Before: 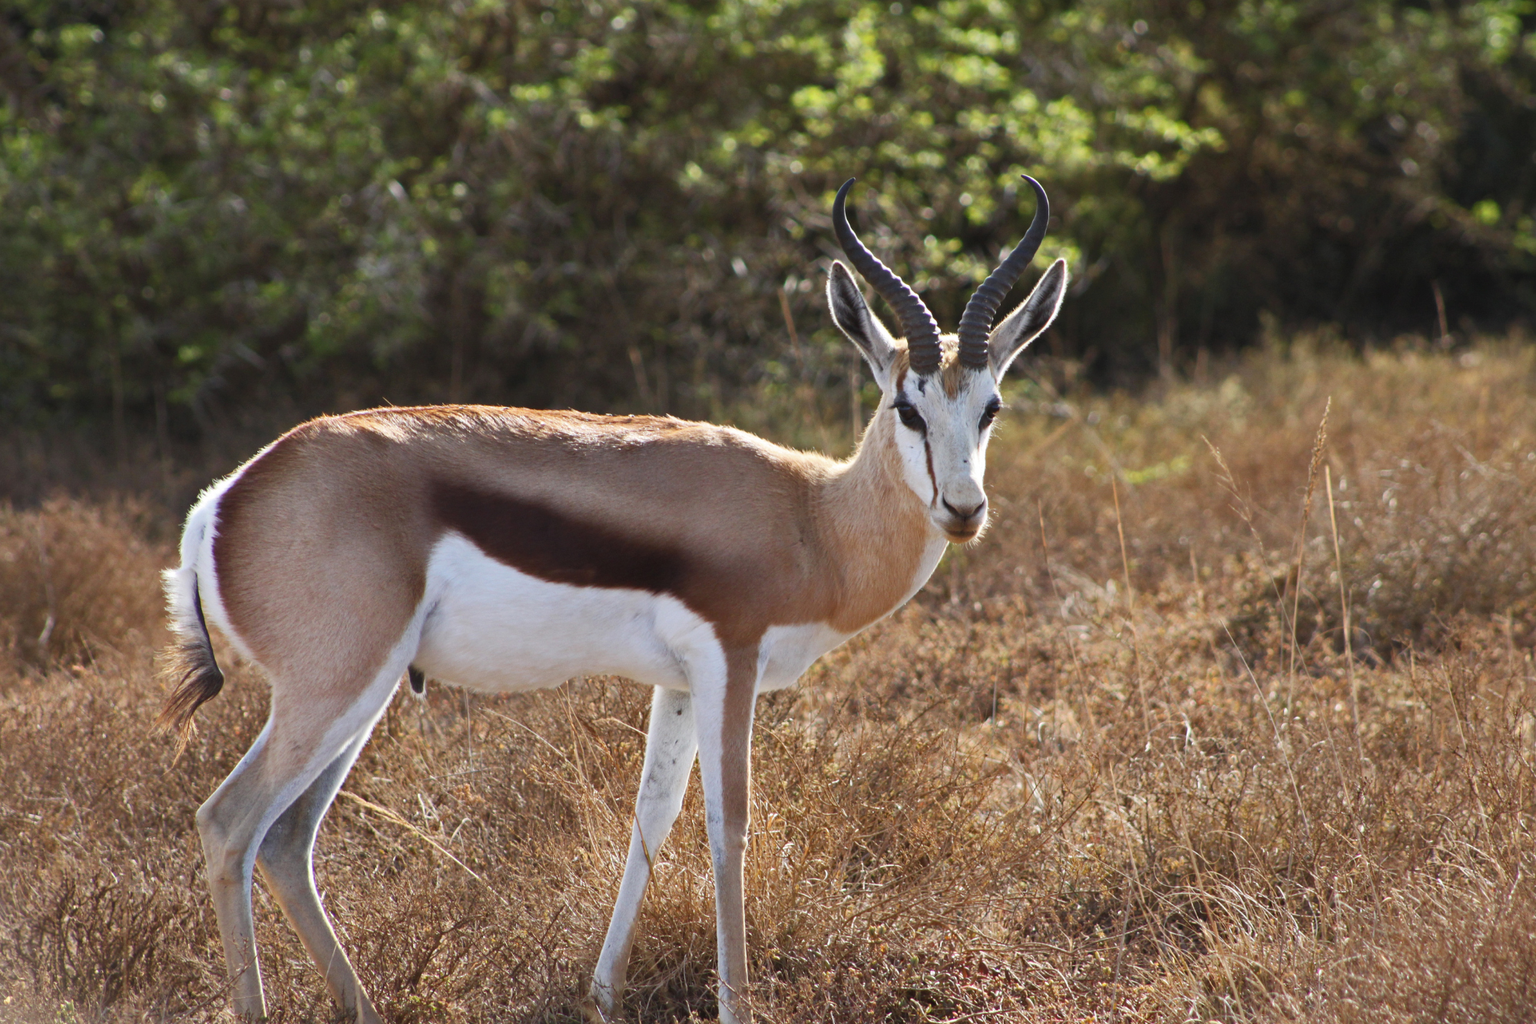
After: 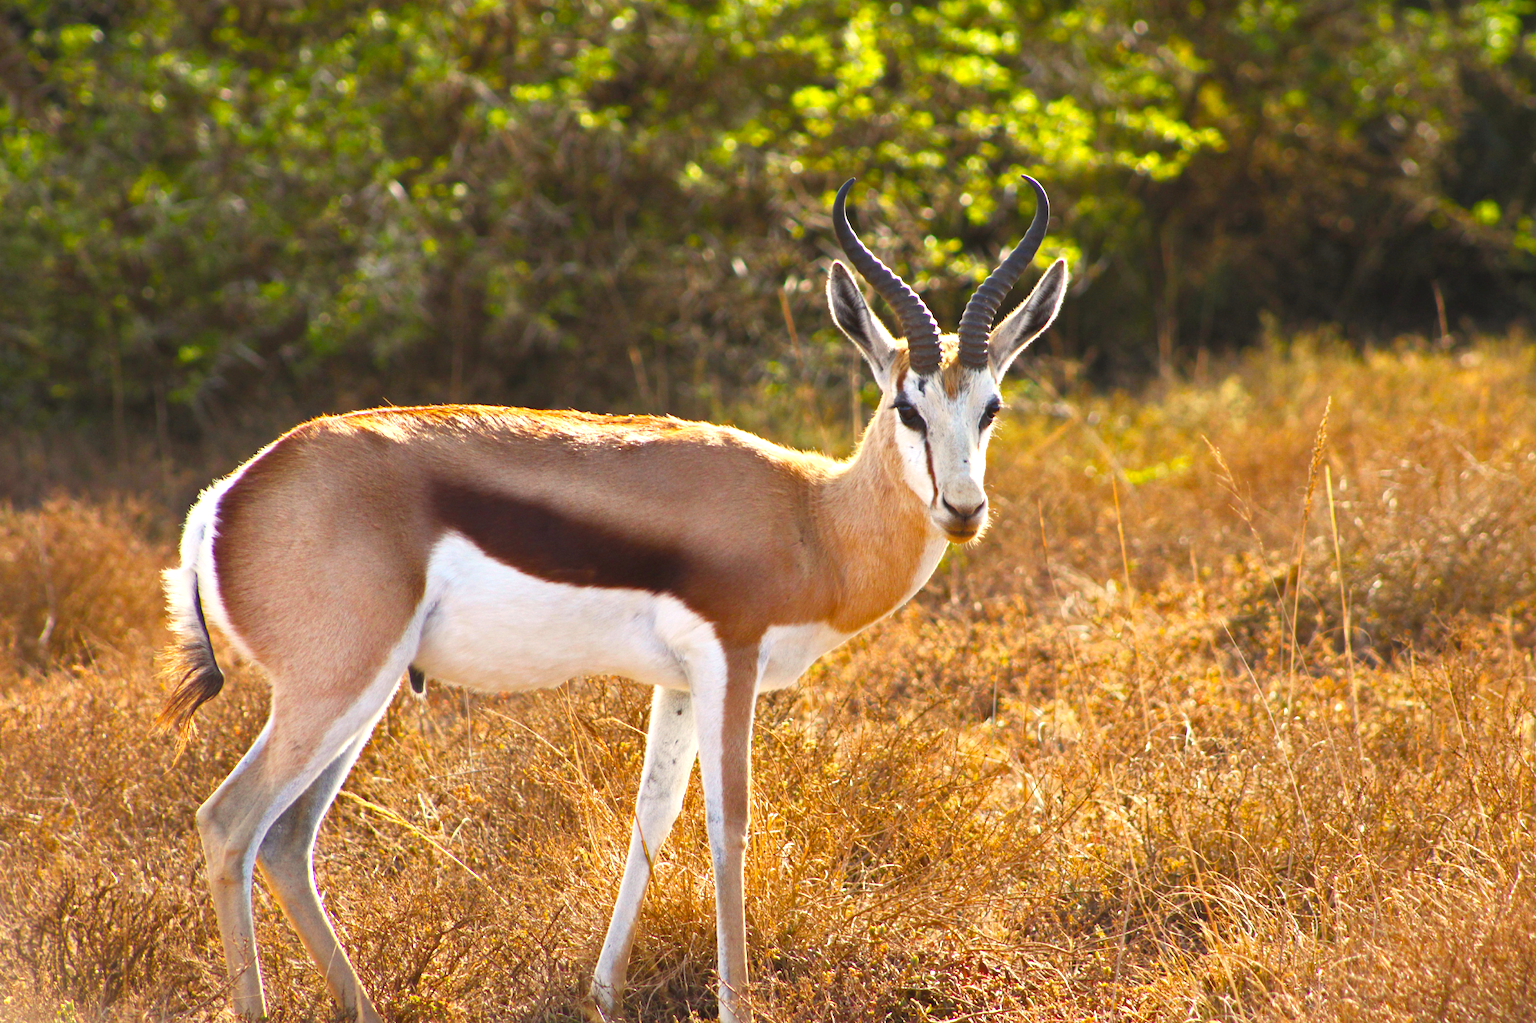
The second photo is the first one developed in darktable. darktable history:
exposure: black level correction 0, exposure 0.7 EV, compensate exposure bias true, compensate highlight preservation false
color balance rgb: linear chroma grading › global chroma 15%, perceptual saturation grading › global saturation 30%
white balance: red 1.045, blue 0.932
